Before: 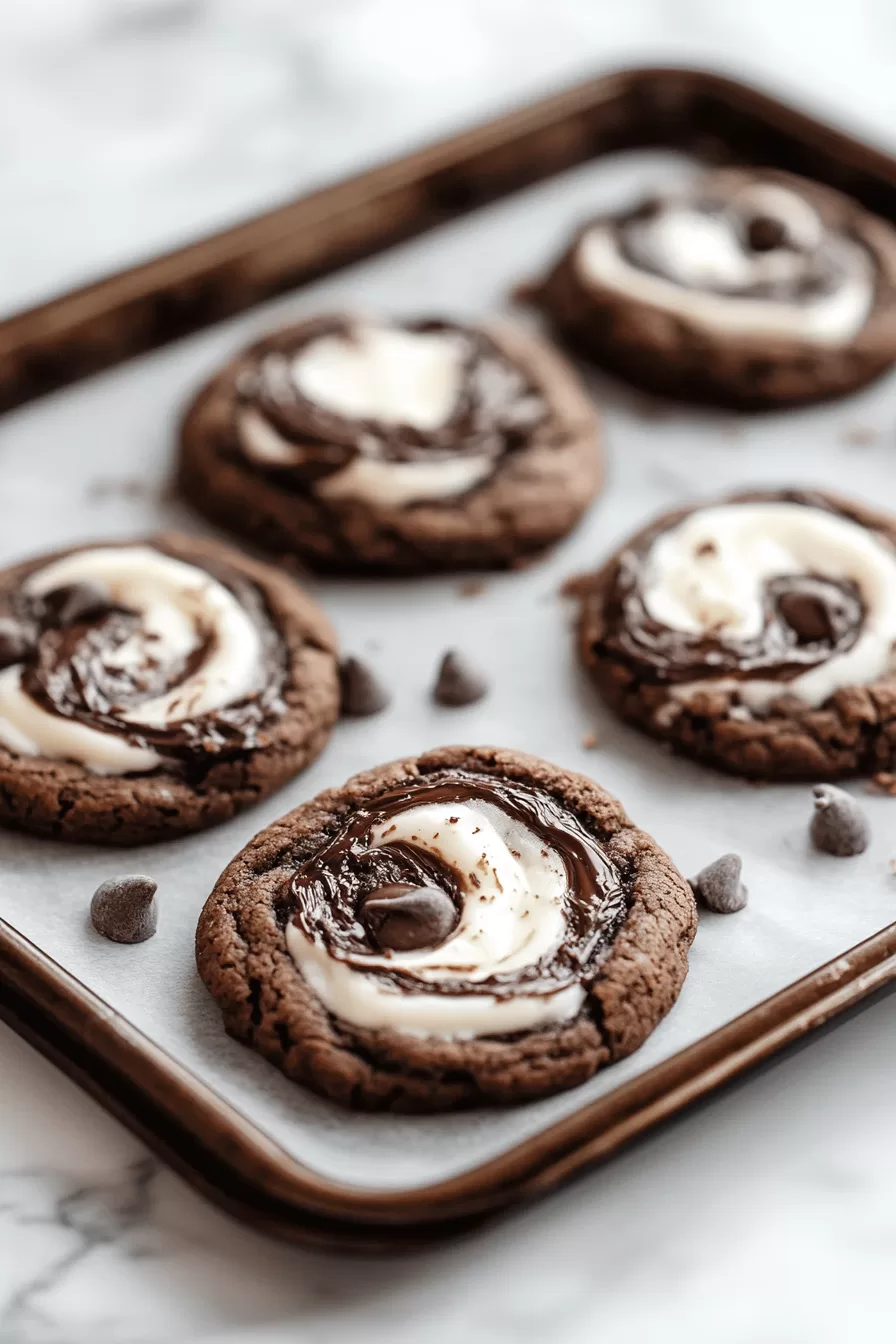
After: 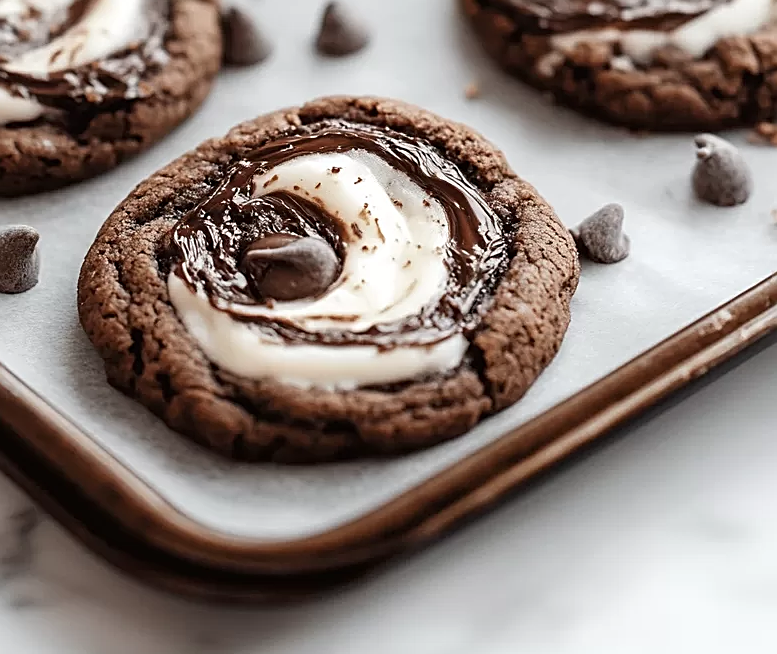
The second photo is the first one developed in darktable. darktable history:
crop and rotate: left 13.276%, top 48.432%, bottom 2.874%
sharpen: on, module defaults
